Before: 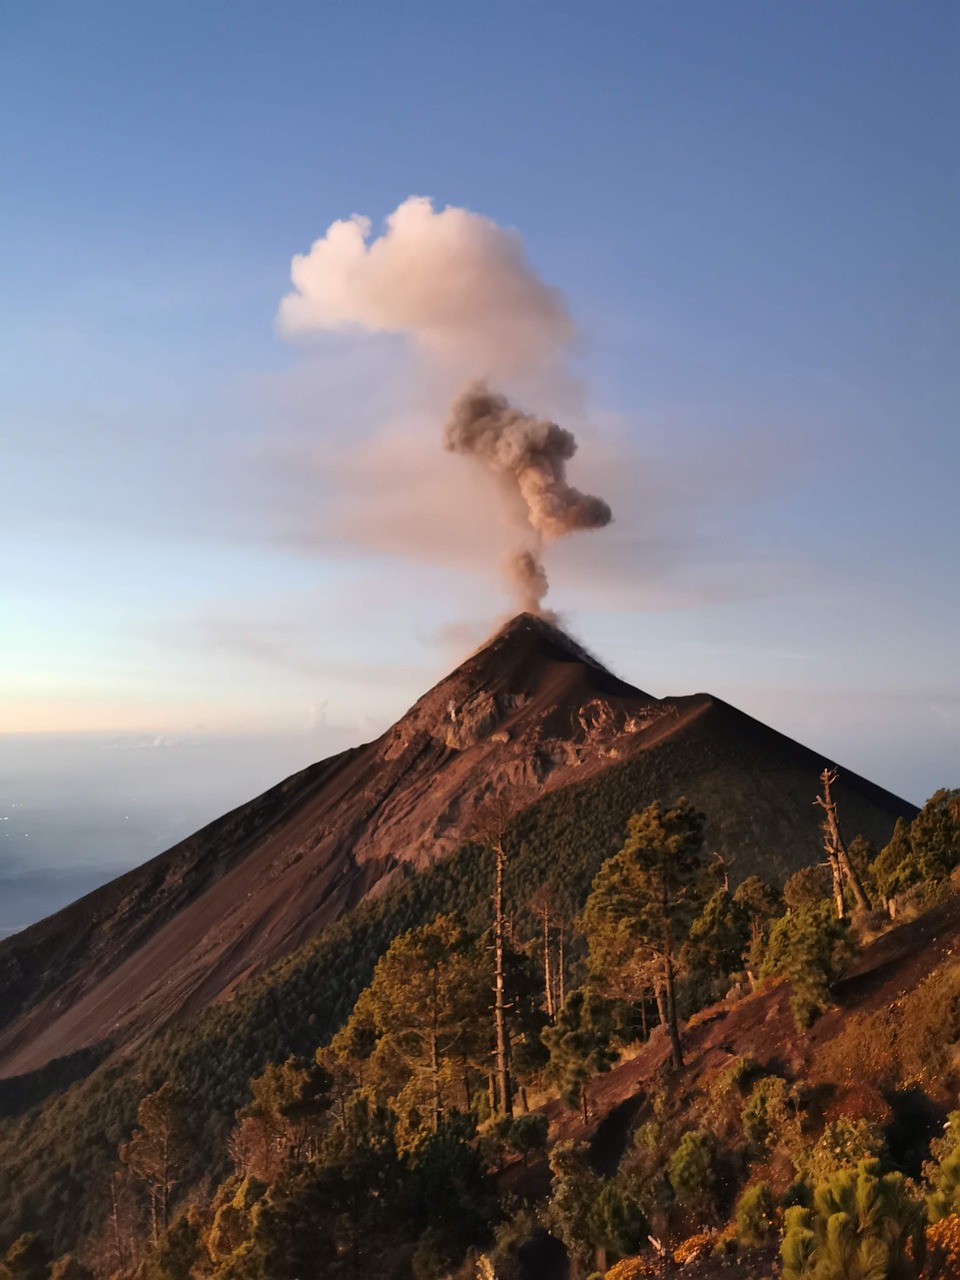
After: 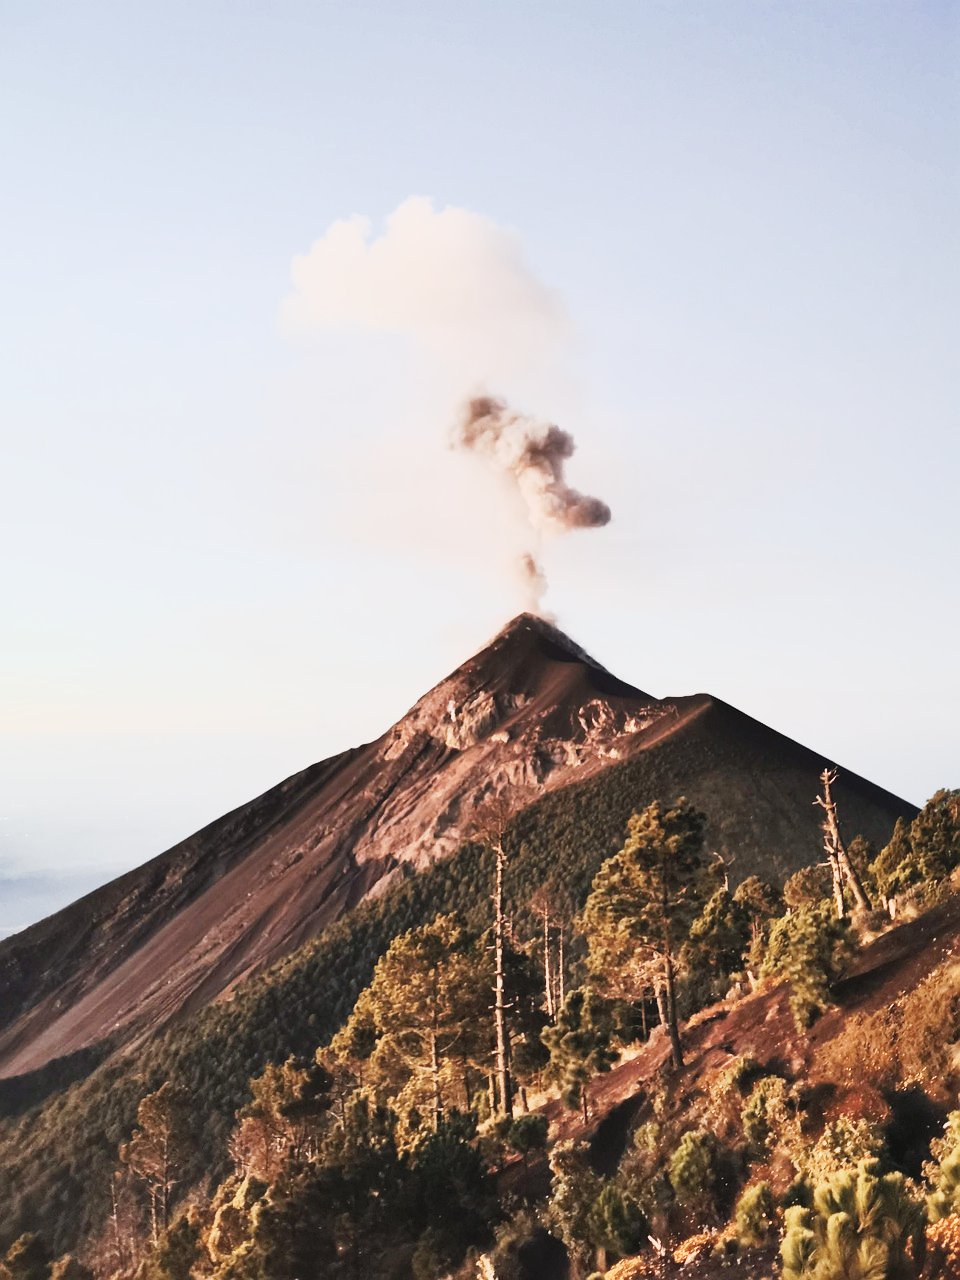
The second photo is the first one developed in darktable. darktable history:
contrast brightness saturation: contrast 0.424, brightness 0.564, saturation -0.196
tone curve: curves: ch0 [(0, 0.015) (0.037, 0.022) (0.131, 0.116) (0.316, 0.345) (0.49, 0.615) (0.677, 0.82) (0.813, 0.891) (1, 0.955)]; ch1 [(0, 0) (0.366, 0.367) (0.475, 0.462) (0.494, 0.496) (0.504, 0.497) (0.554, 0.571) (0.618, 0.668) (1, 1)]; ch2 [(0, 0) (0.333, 0.346) (0.375, 0.375) (0.435, 0.424) (0.476, 0.492) (0.502, 0.499) (0.525, 0.522) (0.558, 0.575) (0.614, 0.656) (1, 1)], preserve colors none
